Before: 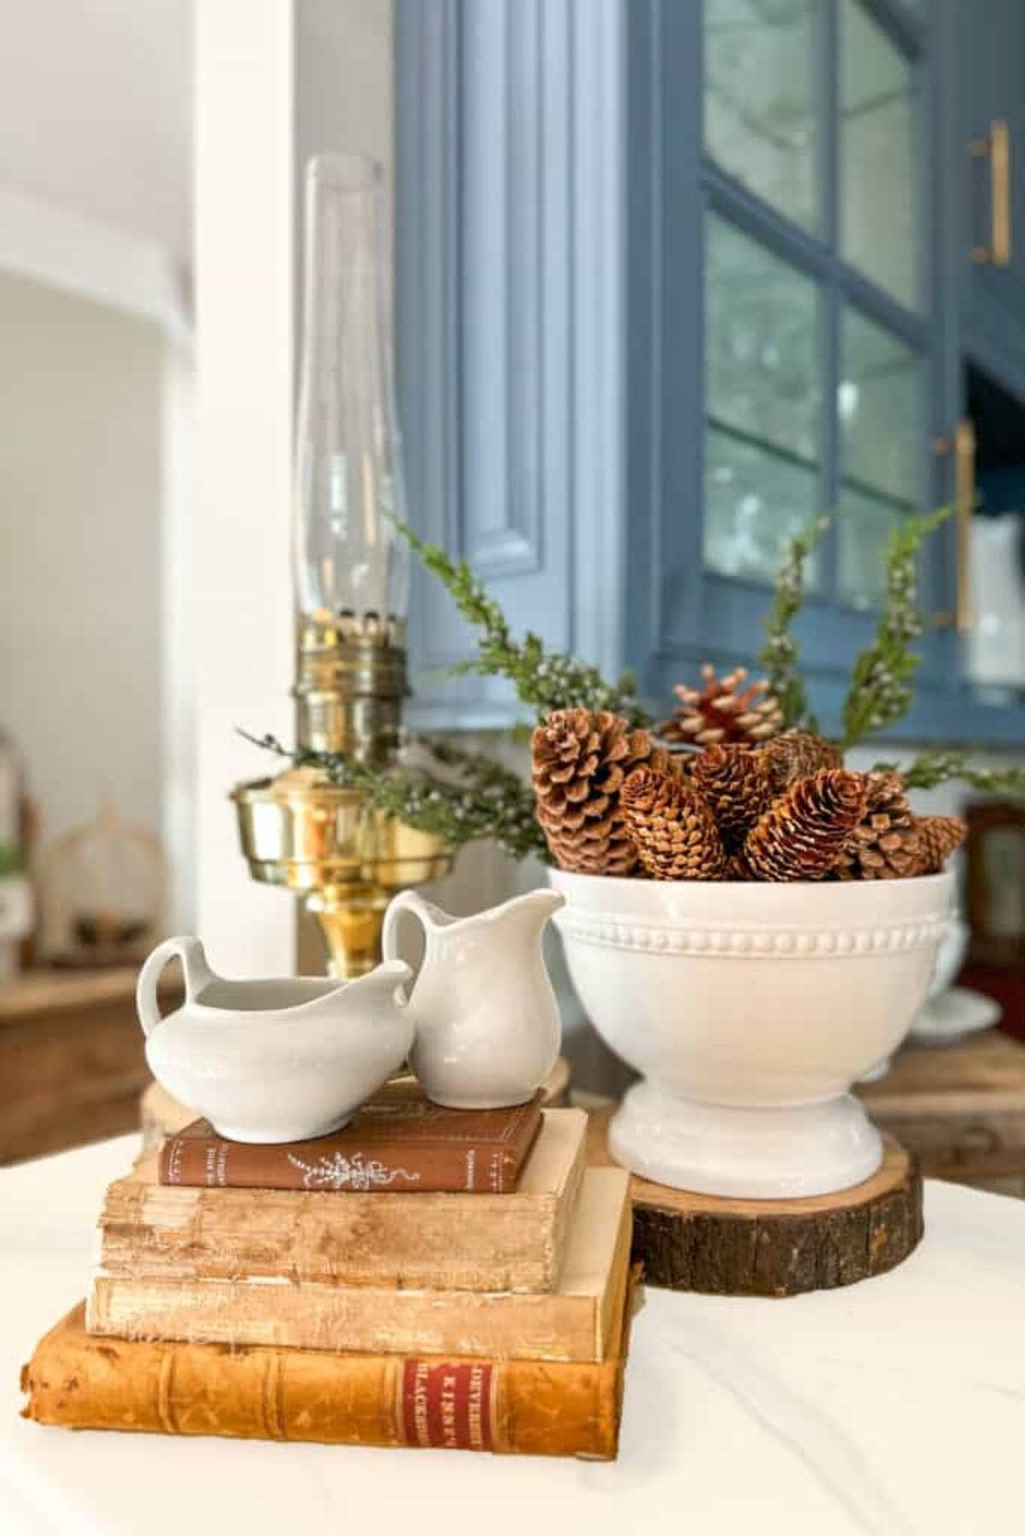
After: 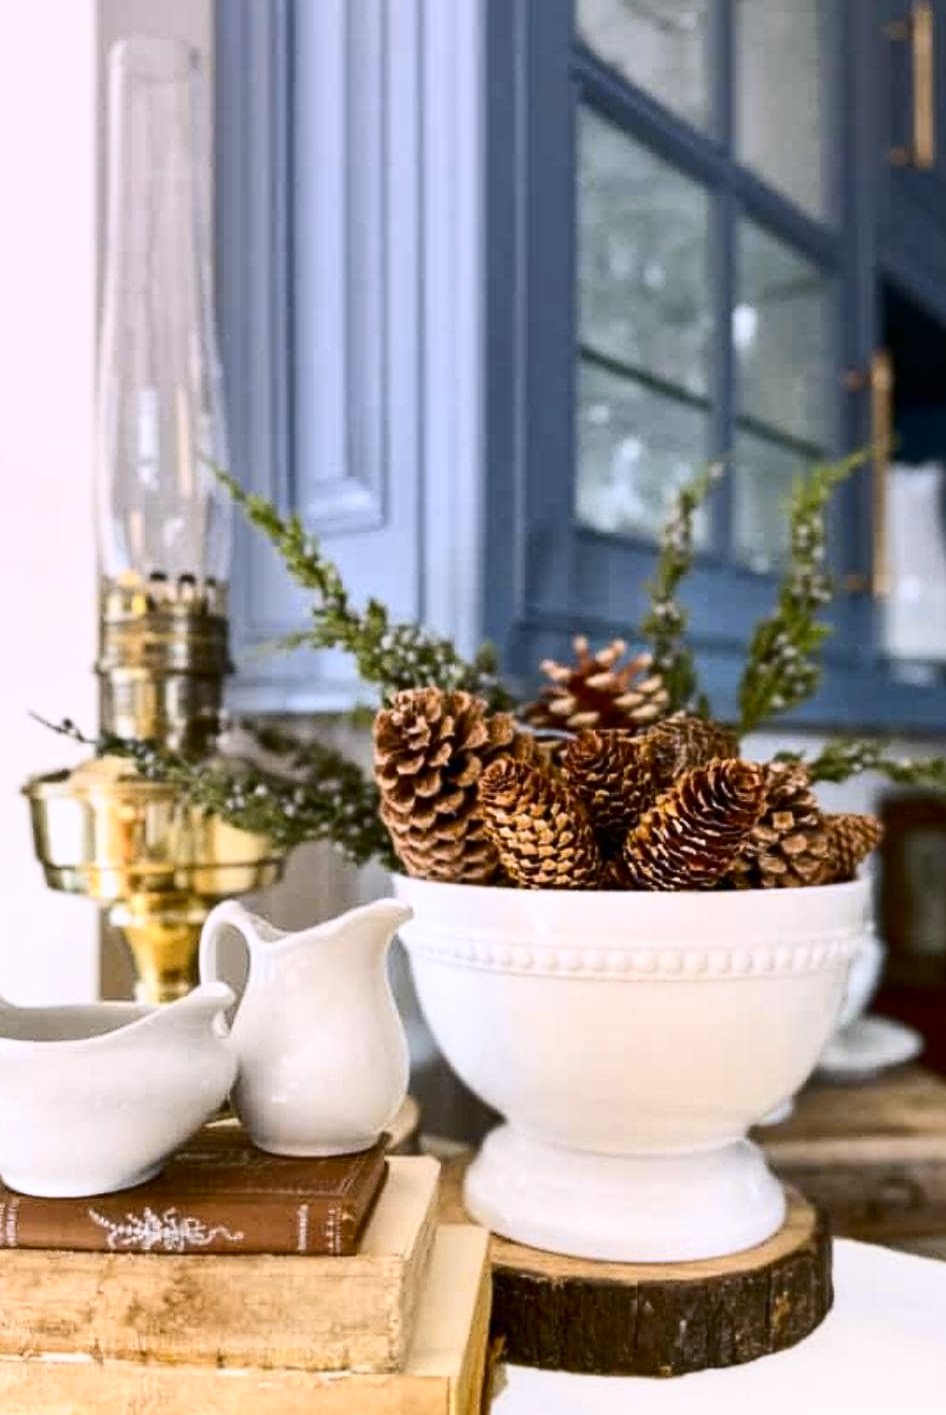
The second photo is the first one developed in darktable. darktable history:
crop and rotate: left 20.74%, top 7.912%, right 0.375%, bottom 13.378%
color contrast: green-magenta contrast 0.8, blue-yellow contrast 1.1, unbound 0
graduated density: density 0.38 EV, hardness 21%, rotation -6.11°, saturation 32%
white balance: red 1.004, blue 1.096
contrast brightness saturation: contrast 0.28
